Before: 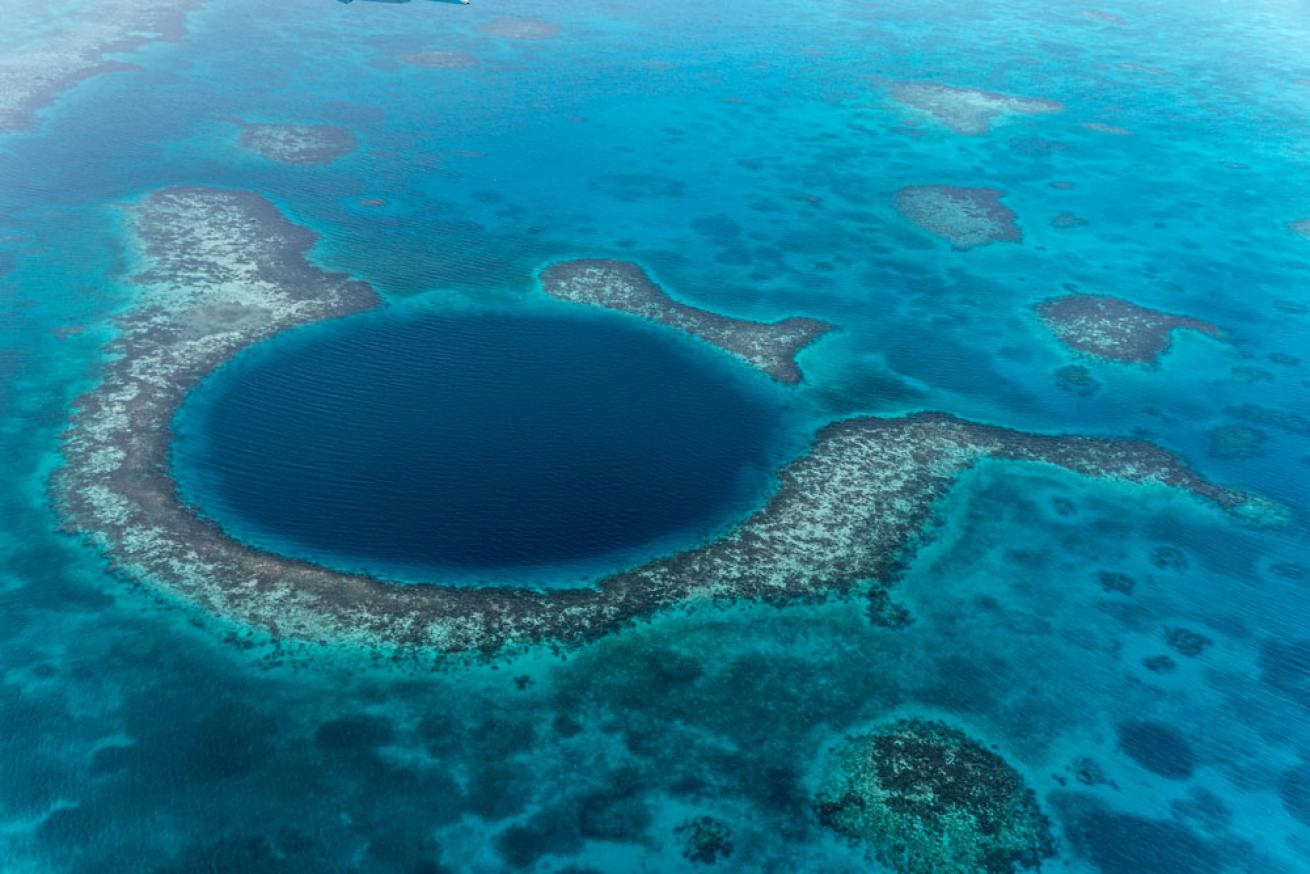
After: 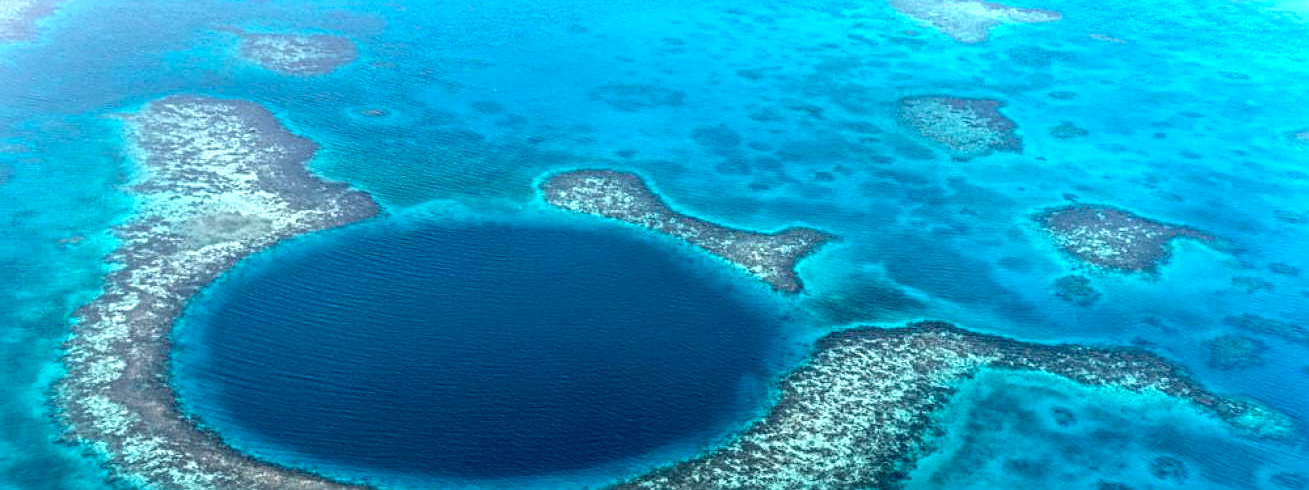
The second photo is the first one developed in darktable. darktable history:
exposure: black level correction 0, exposure 0.5 EV, compensate highlight preservation false
crop and rotate: top 10.512%, bottom 33.397%
contrast brightness saturation: contrast 0.096, brightness 0.035, saturation 0.093
local contrast: detail 130%
sharpen: radius 2.785
color zones: curves: ch0 [(0, 0.511) (0.143, 0.531) (0.286, 0.56) (0.429, 0.5) (0.571, 0.5) (0.714, 0.5) (0.857, 0.5) (1, 0.5)]; ch1 [(0, 0.525) (0.143, 0.705) (0.286, 0.715) (0.429, 0.35) (0.571, 0.35) (0.714, 0.35) (0.857, 0.4) (1, 0.4)]; ch2 [(0, 0.572) (0.143, 0.512) (0.286, 0.473) (0.429, 0.45) (0.571, 0.5) (0.714, 0.5) (0.857, 0.518) (1, 0.518)], mix -133.09%
